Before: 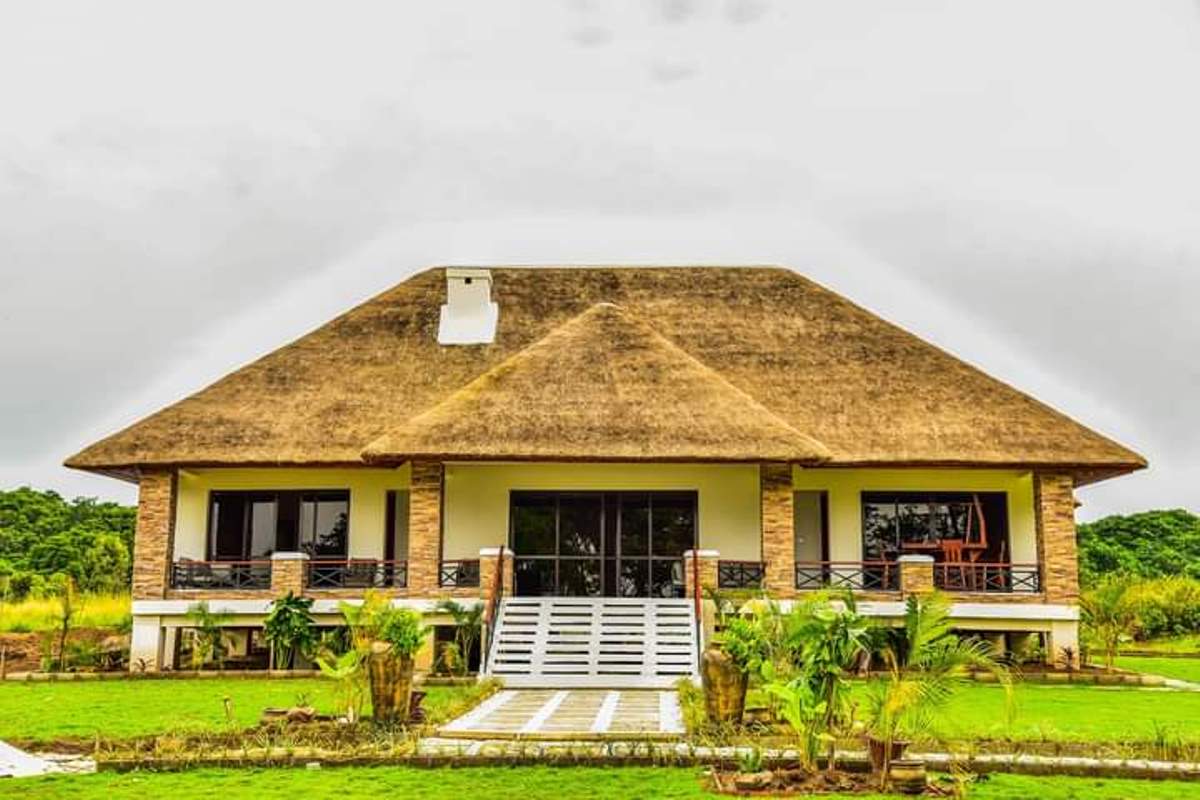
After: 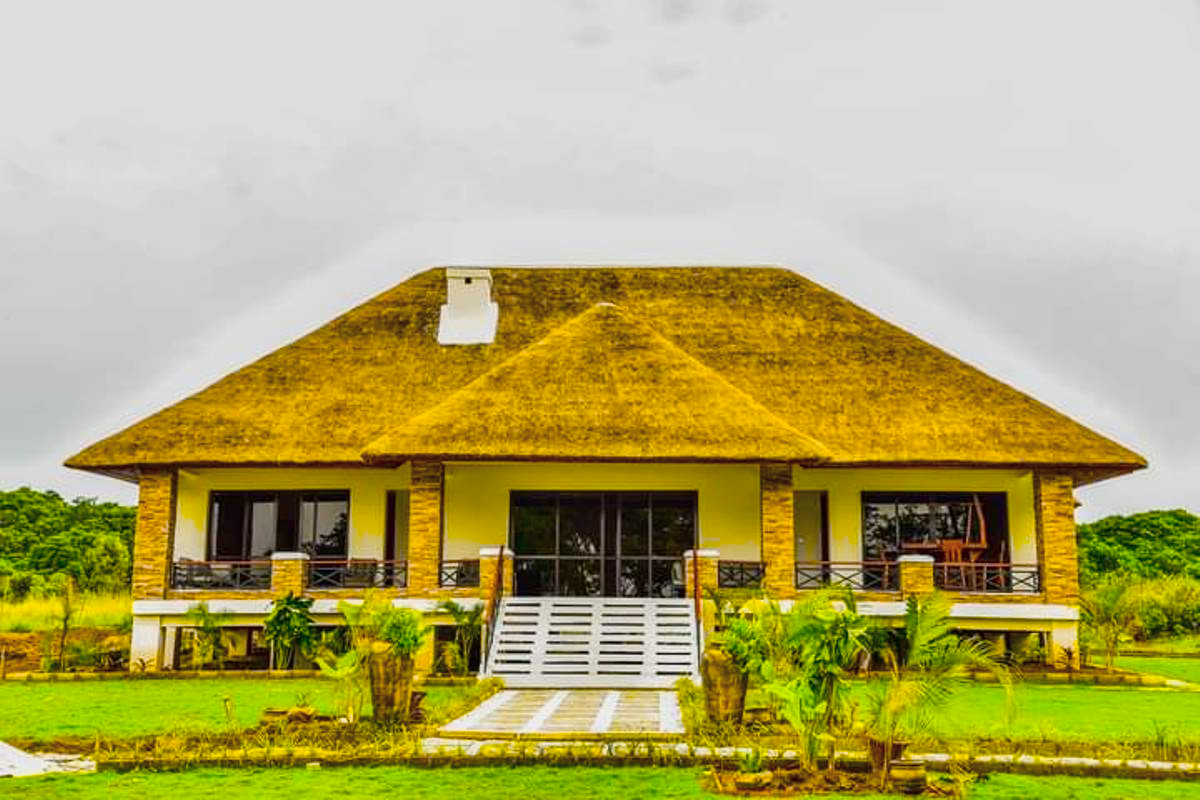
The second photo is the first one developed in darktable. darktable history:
exposure: compensate highlight preservation false
contrast brightness saturation: contrast 0.1, saturation -0.36
color balance: input saturation 134.34%, contrast -10.04%, contrast fulcrum 19.67%, output saturation 133.51%
white balance: emerald 1
